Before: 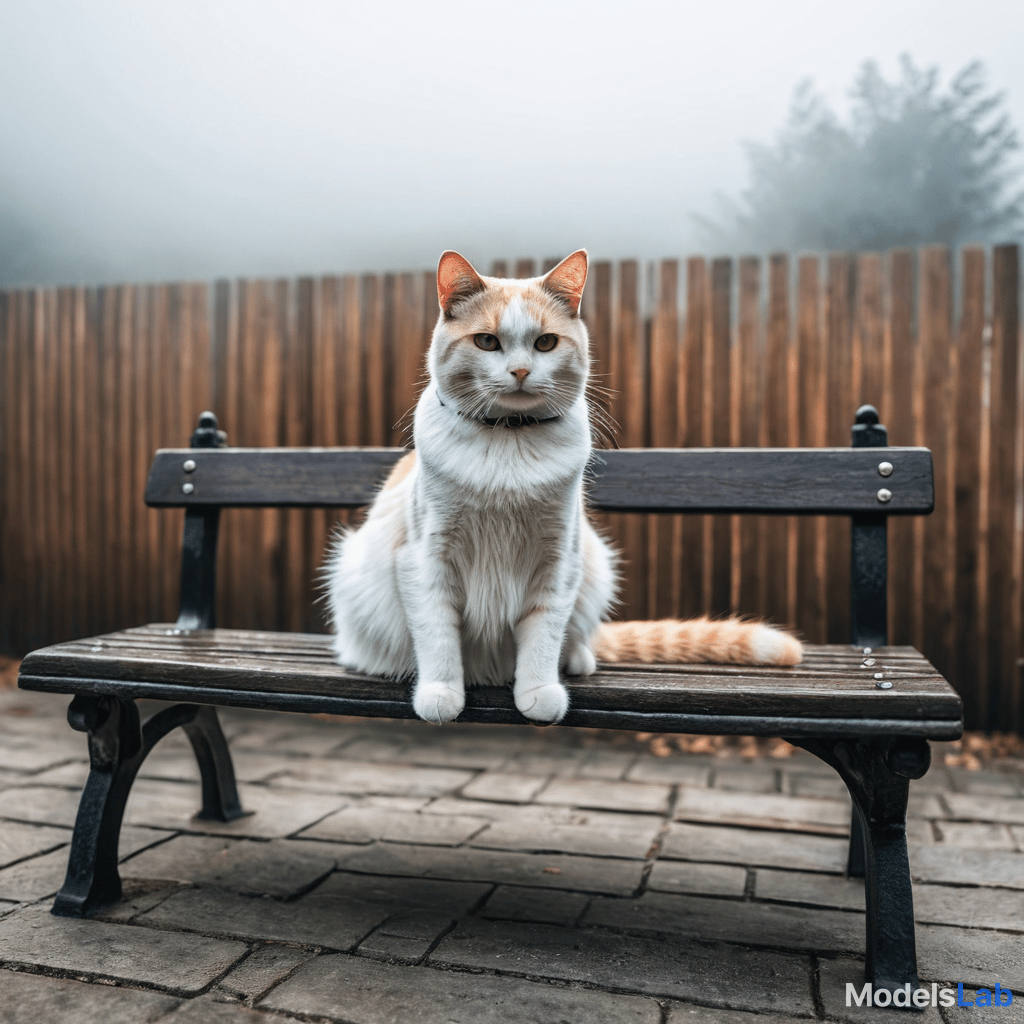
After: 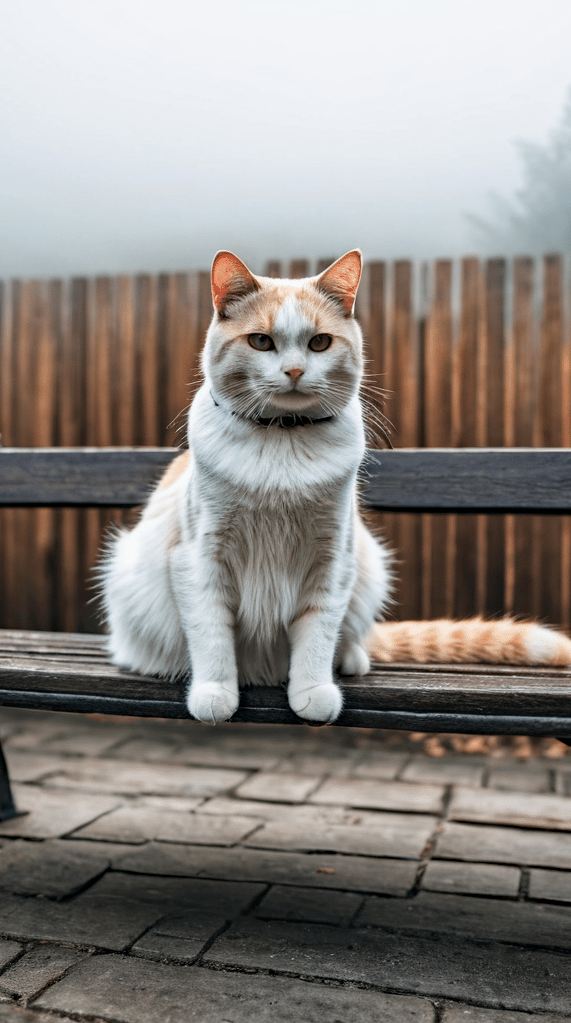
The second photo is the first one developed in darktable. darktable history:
crop: left 22.117%, right 22.107%, bottom 0.006%
haze removal: compatibility mode true, adaptive false
